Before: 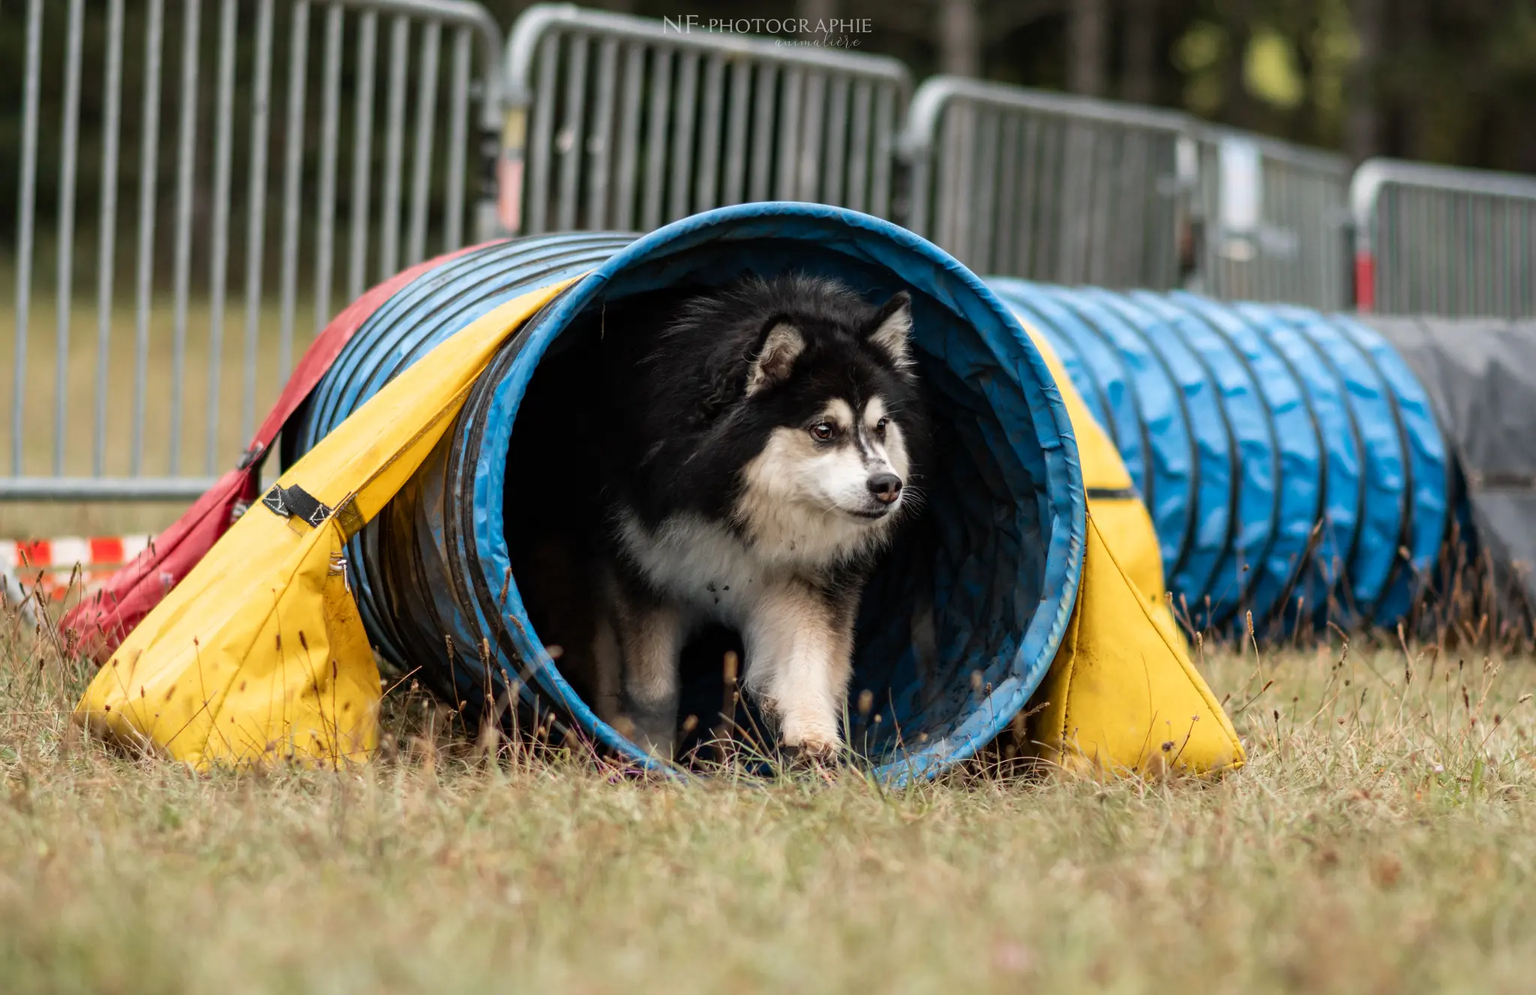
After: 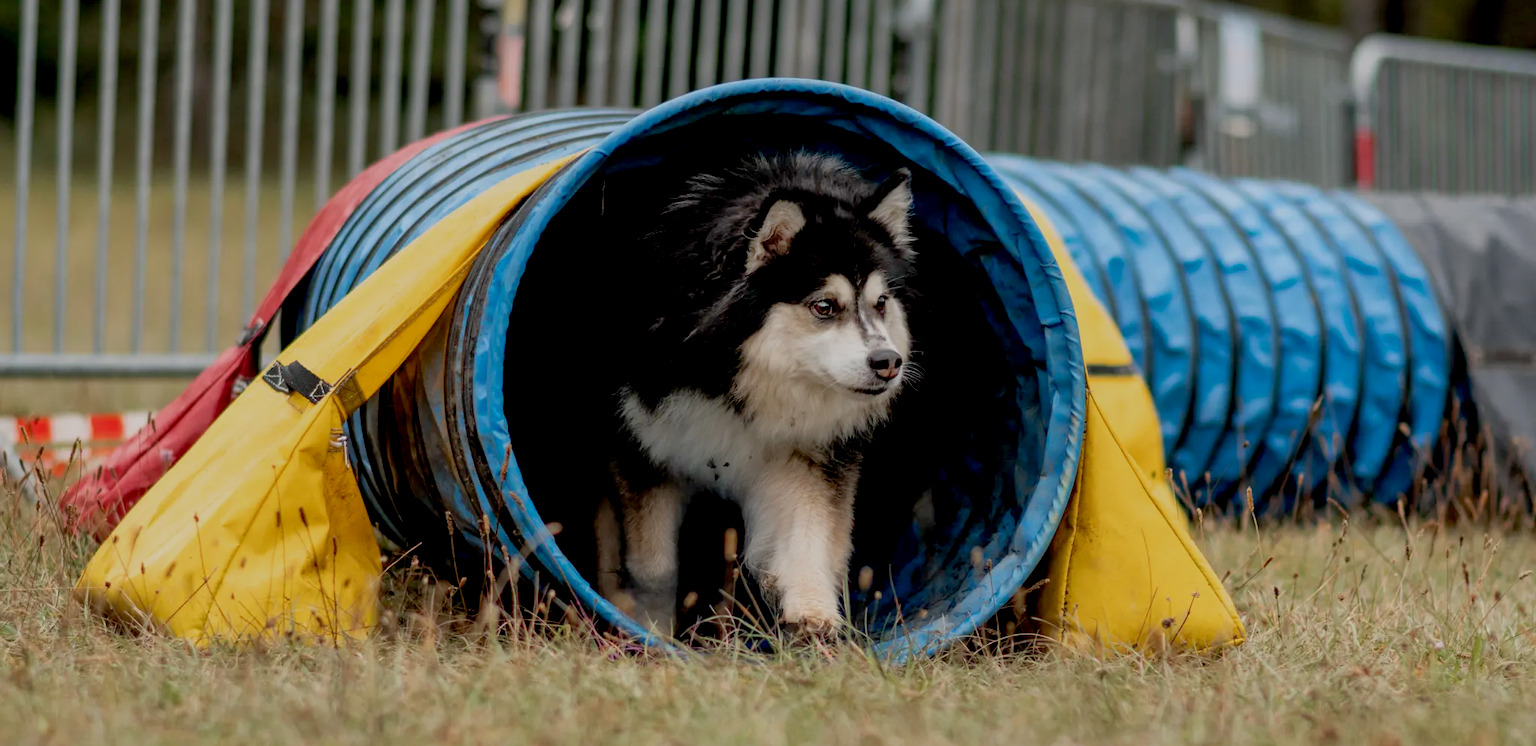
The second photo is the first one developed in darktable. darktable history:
shadows and highlights: on, module defaults
exposure: black level correction 0.011, exposure -0.478 EV, compensate highlight preservation false
white balance: emerald 1
crop and rotate: top 12.5%, bottom 12.5%
